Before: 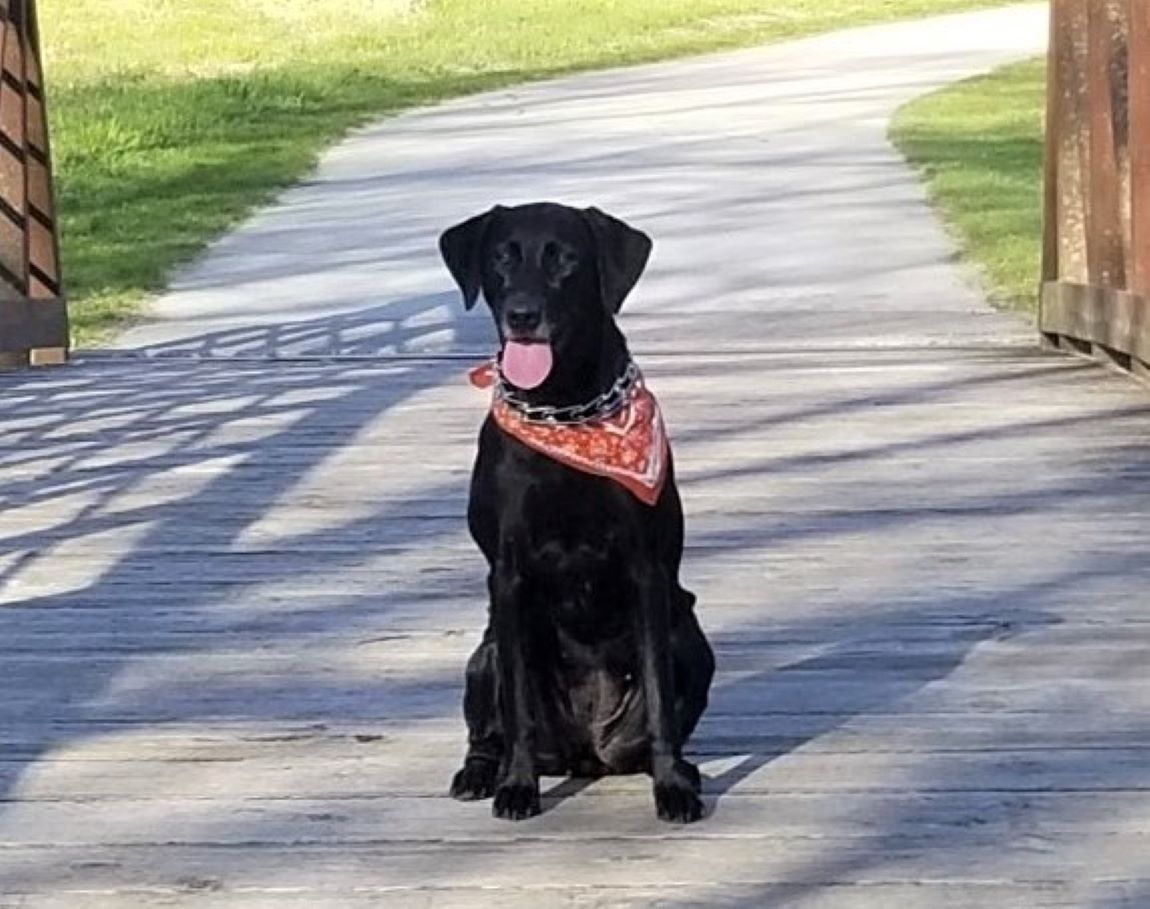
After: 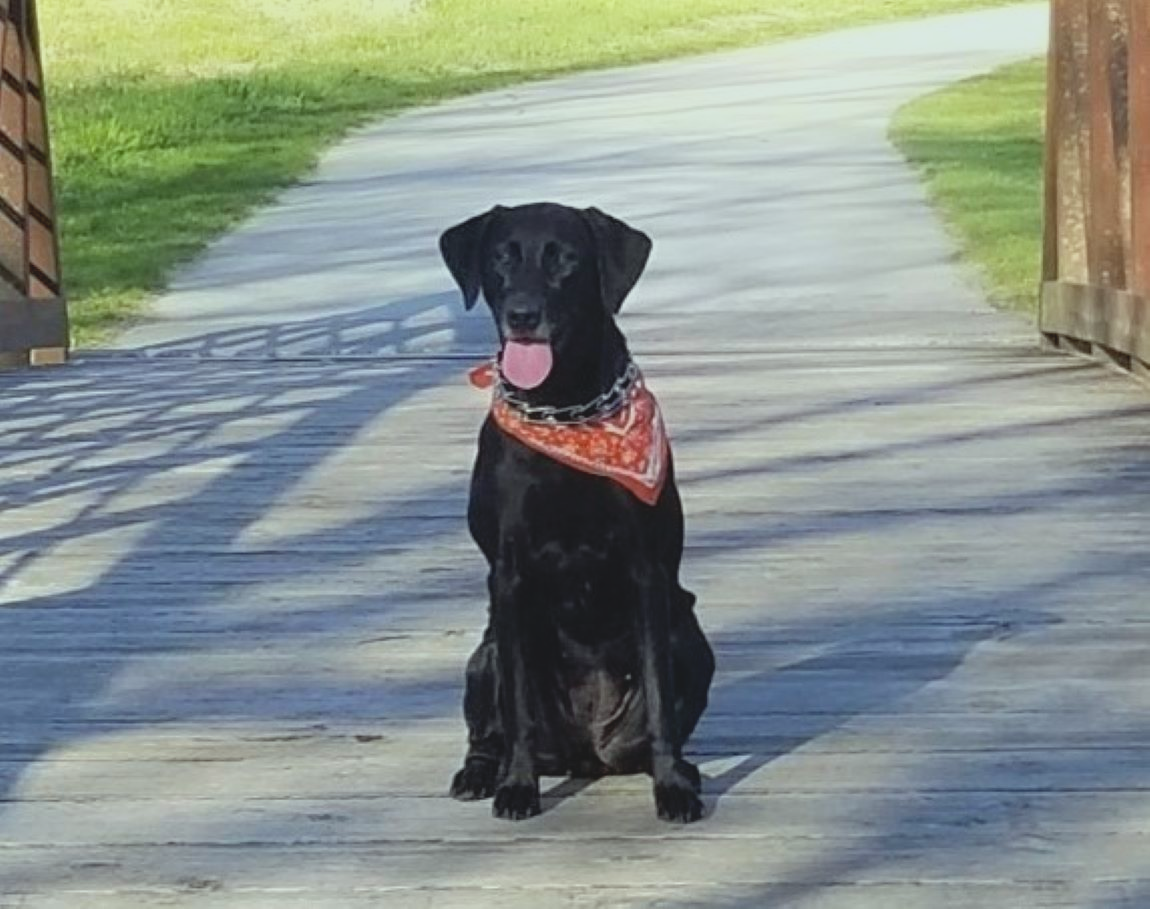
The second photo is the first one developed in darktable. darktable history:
shadows and highlights: shadows -63.96, white point adjustment -5.35, highlights 60.61
color correction: highlights a* -6.53, highlights b* 0.608
contrast brightness saturation: contrast -0.279
